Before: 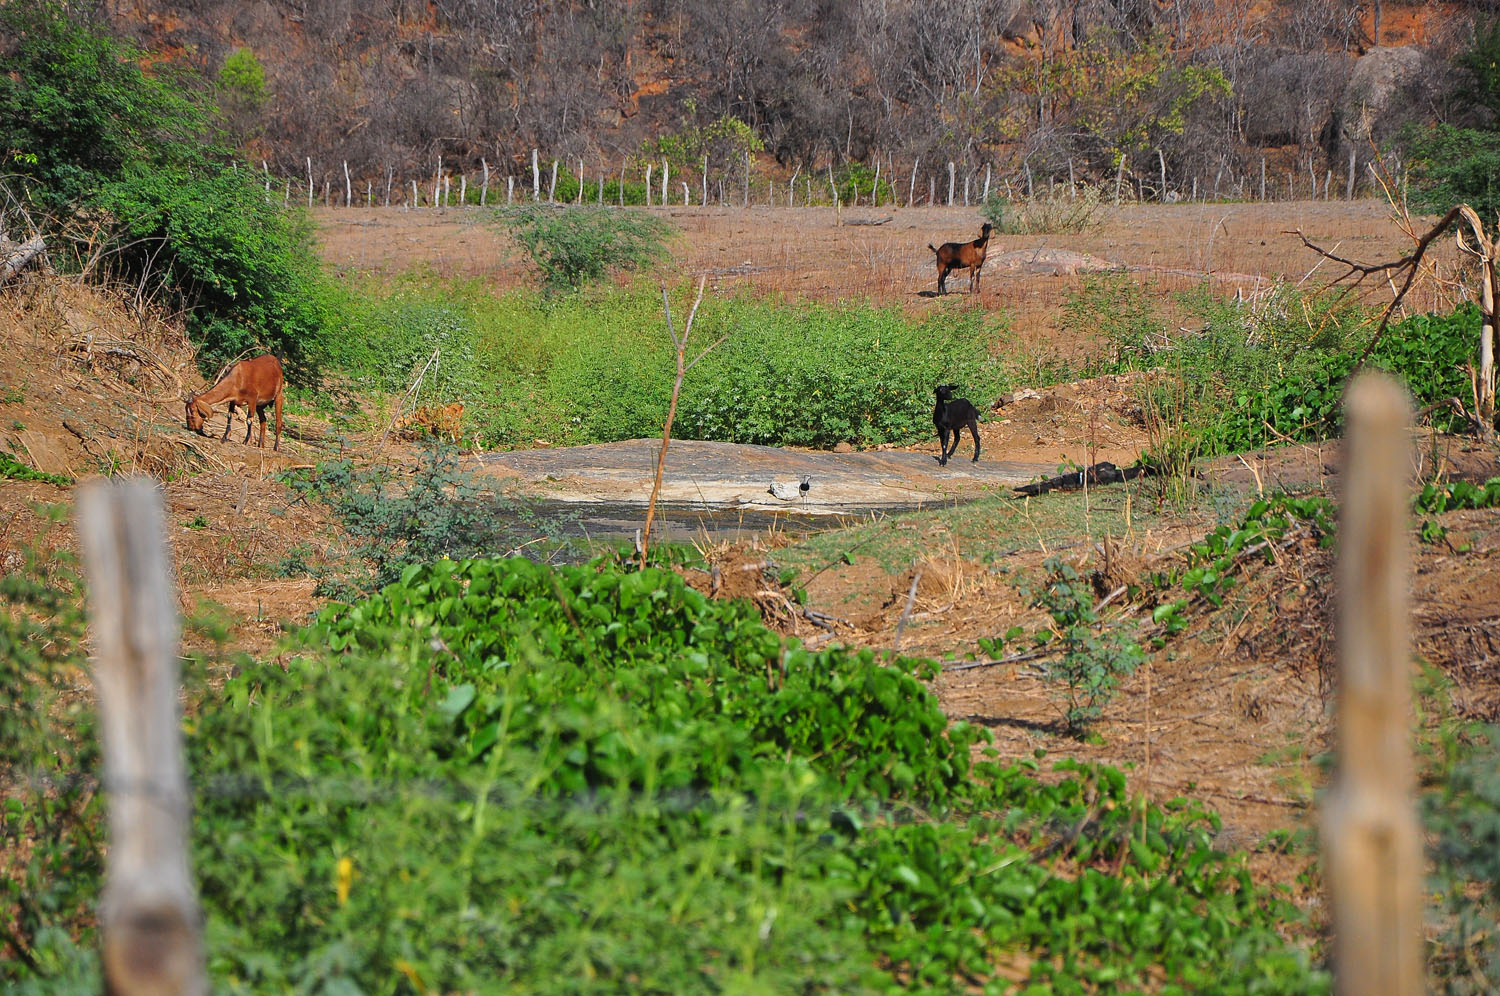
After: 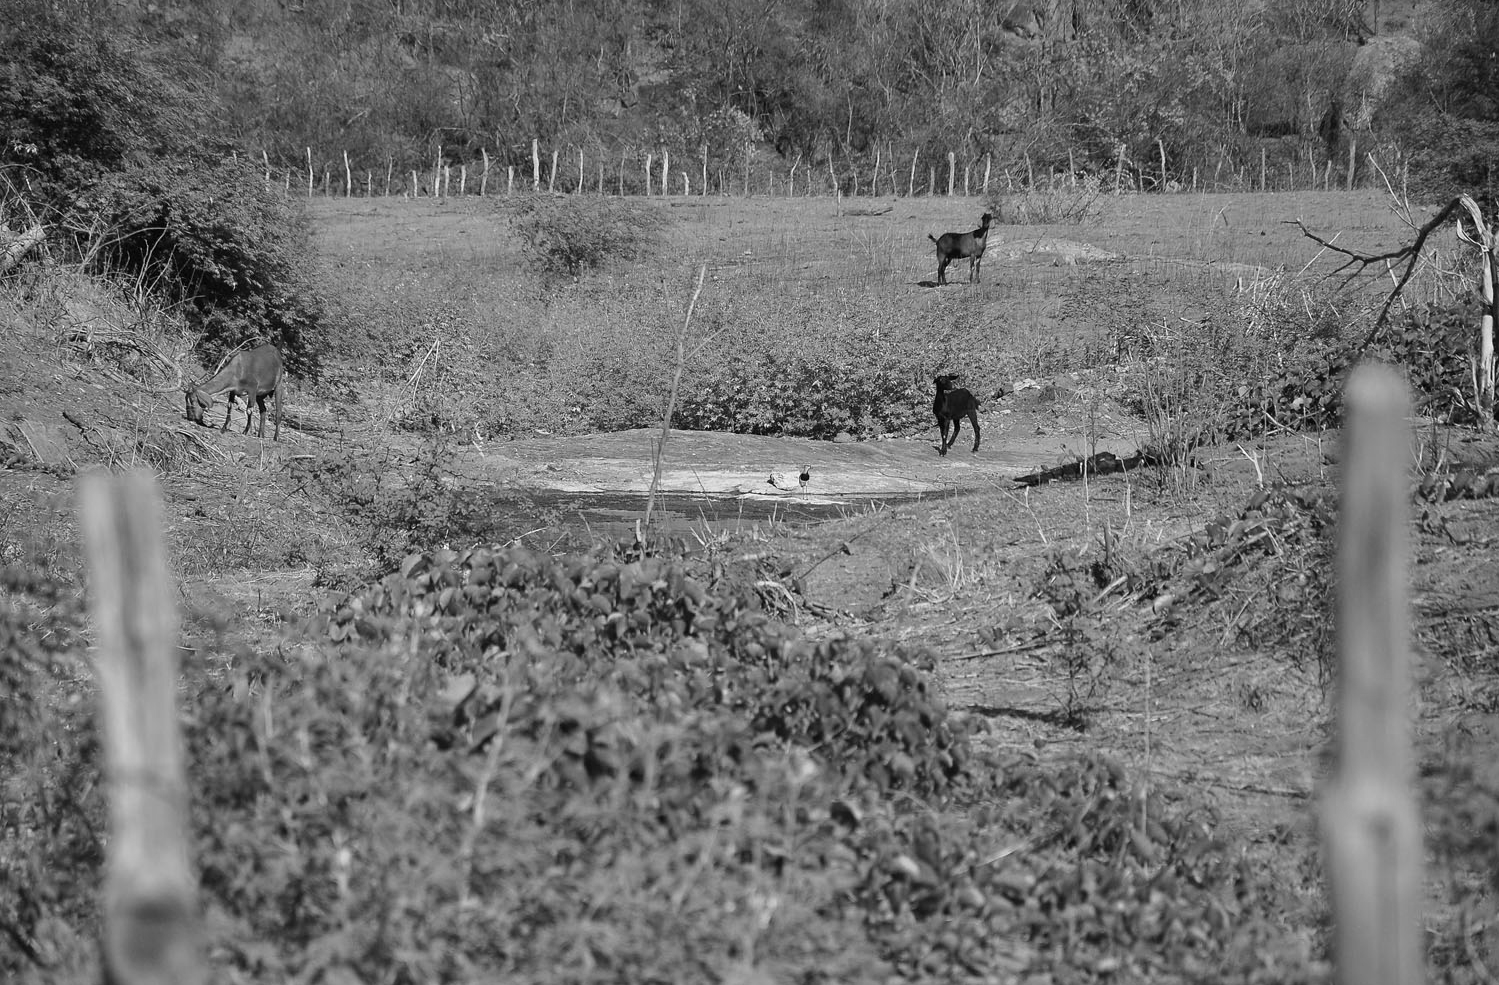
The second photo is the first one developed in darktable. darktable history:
crop: top 1.049%, right 0.001%
monochrome: a 16.01, b -2.65, highlights 0.52
white balance: emerald 1
